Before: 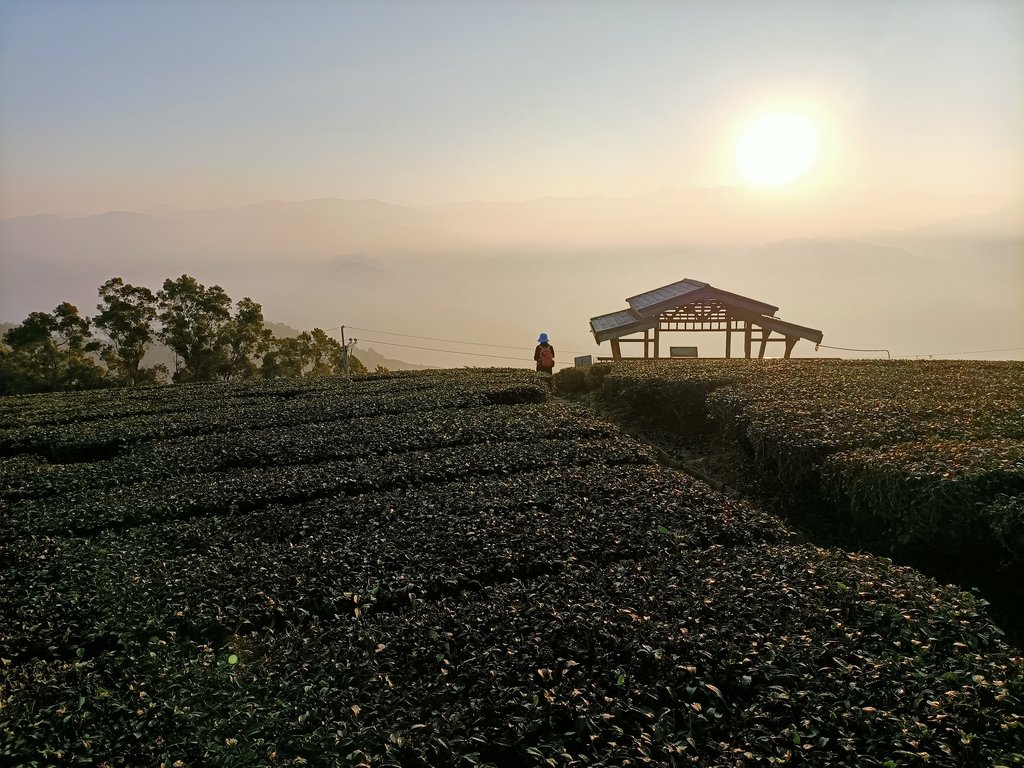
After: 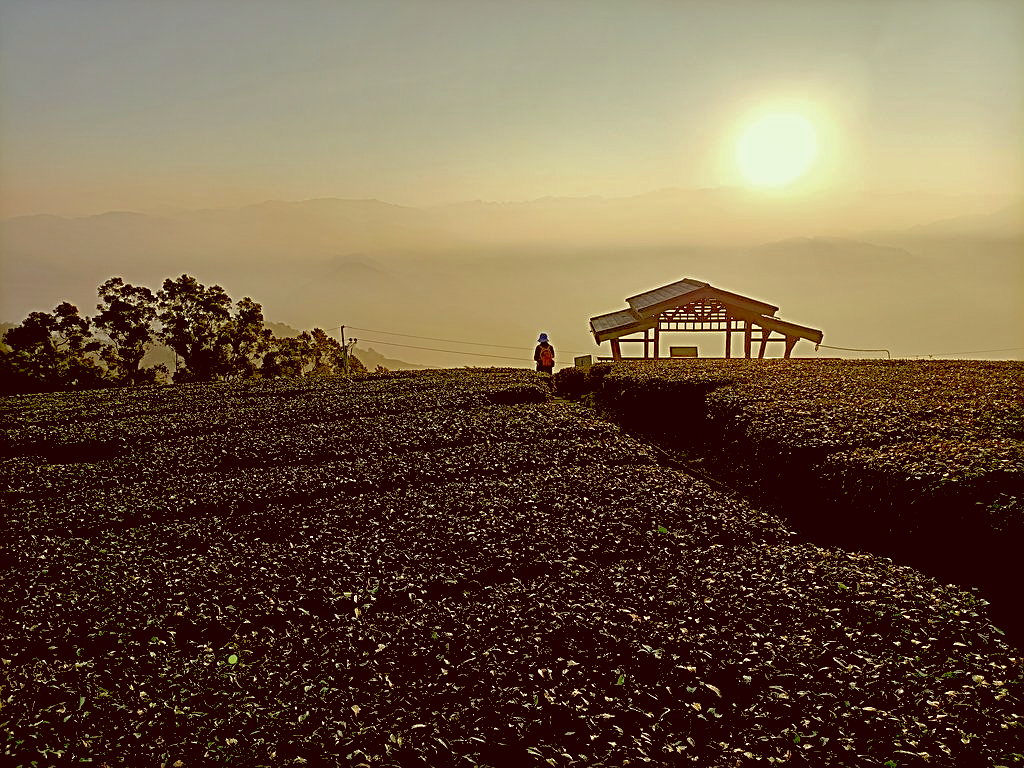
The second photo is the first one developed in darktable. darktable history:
color balance rgb: linear chroma grading › shadows -3%, linear chroma grading › highlights -4%
sharpen: radius 2.676, amount 0.669
exposure: black level correction 0.029, exposure -0.073 EV, compensate highlight preservation false
color correction: highlights a* -5.94, highlights b* 9.48, shadows a* 10.12, shadows b* 23.94
shadows and highlights: on, module defaults
